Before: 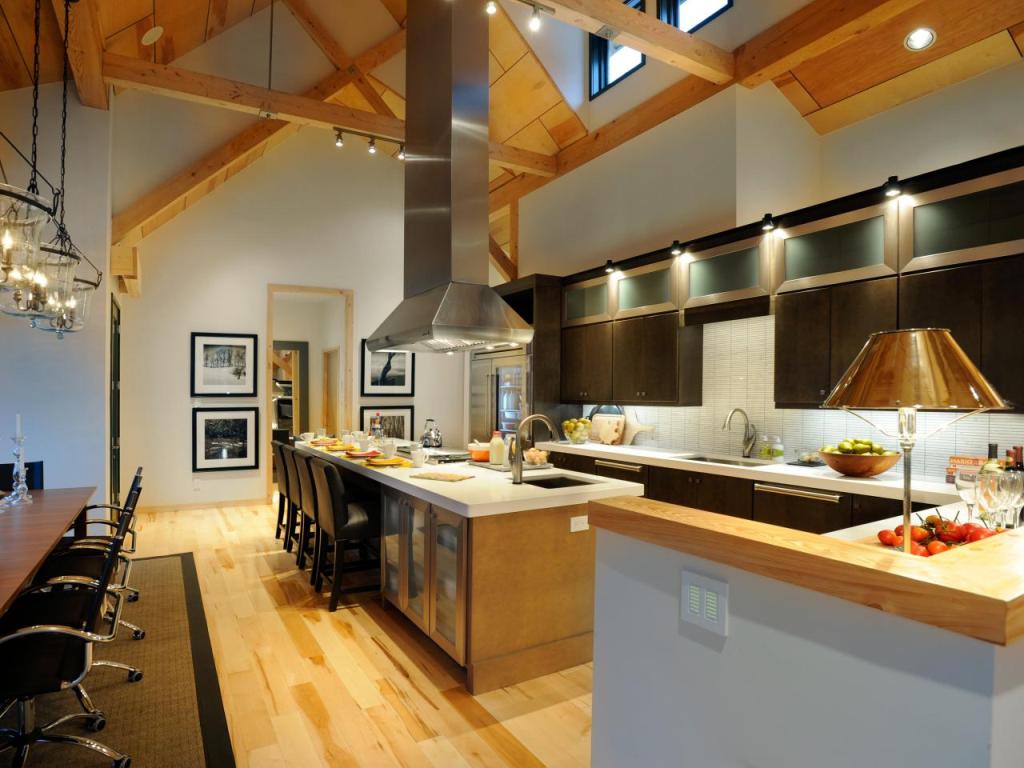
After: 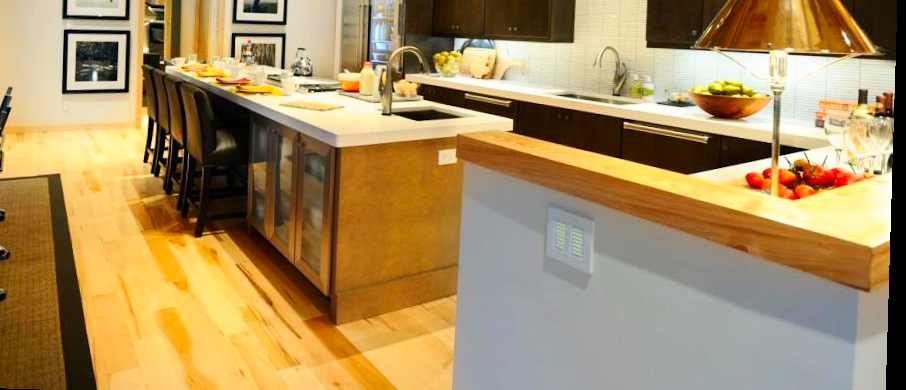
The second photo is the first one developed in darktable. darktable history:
rotate and perspective: rotation 1.72°, automatic cropping off
contrast brightness saturation: contrast 0.23, brightness 0.1, saturation 0.29
crop and rotate: left 13.306%, top 48.129%, bottom 2.928%
